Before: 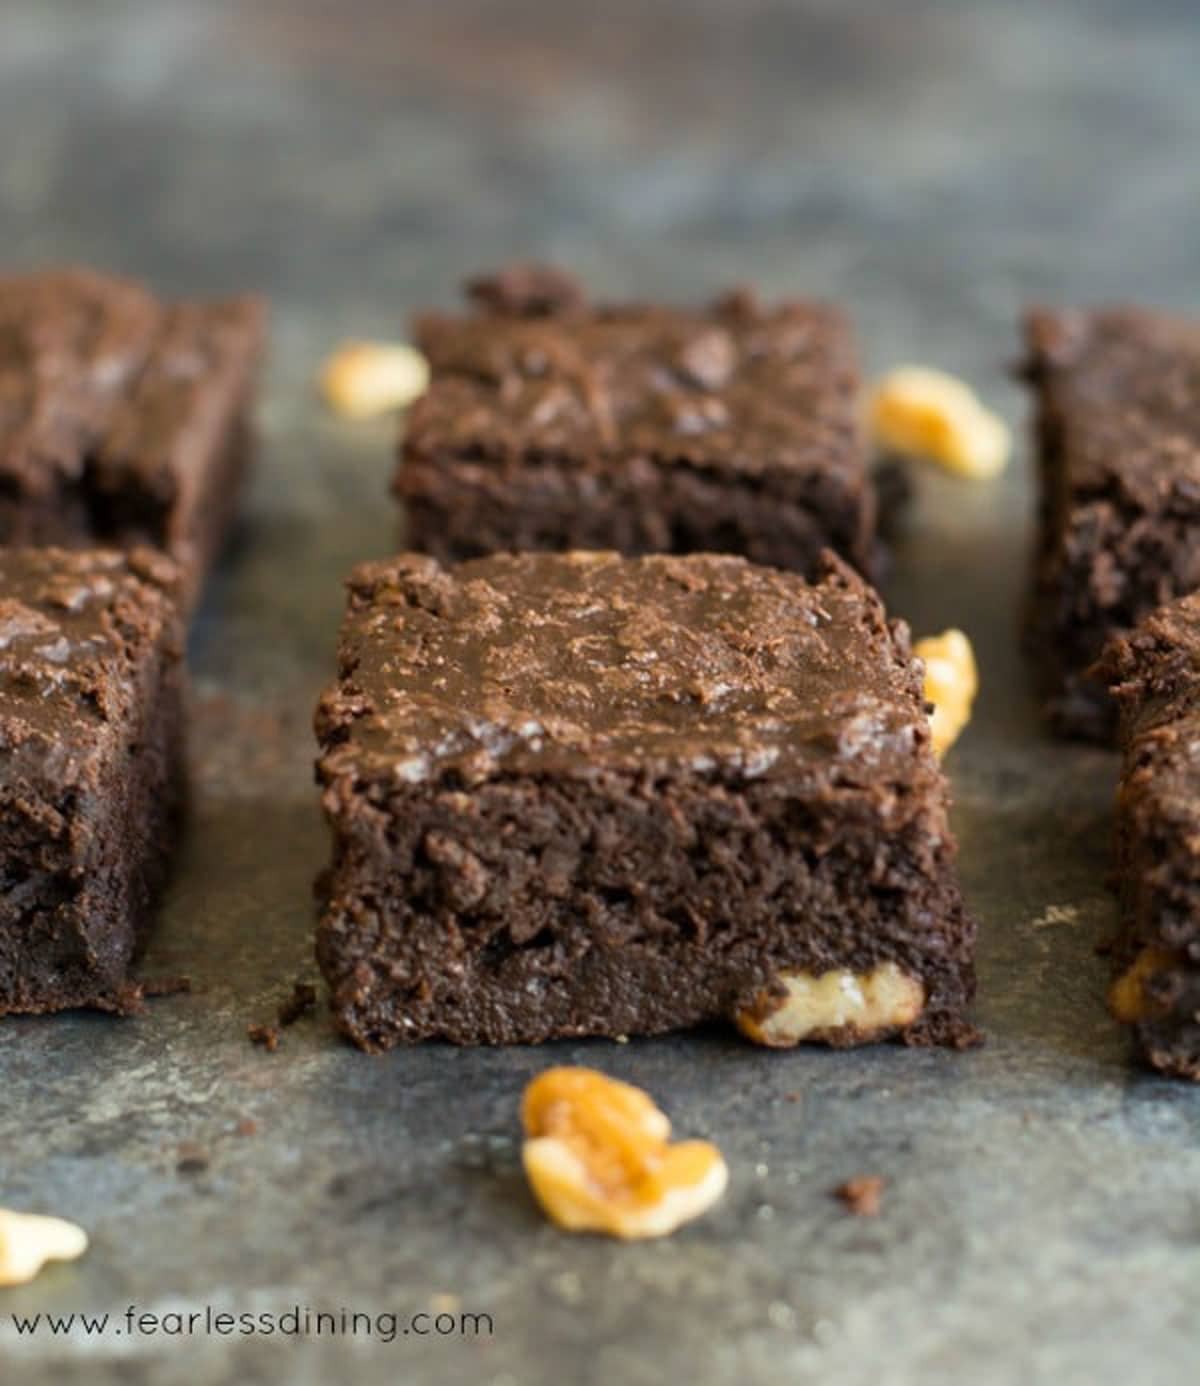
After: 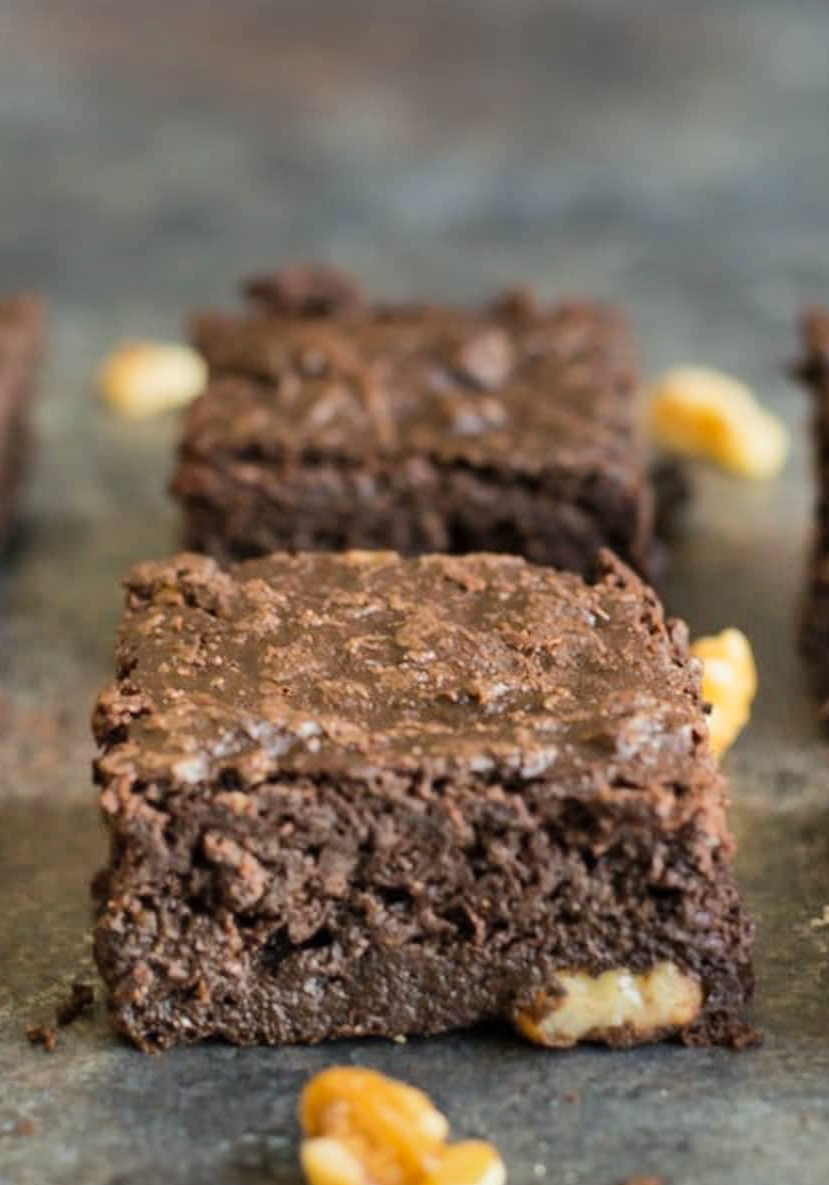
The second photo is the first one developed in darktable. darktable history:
crop: left 18.515%, right 12.344%, bottom 14.468%
shadows and highlights: radius 124.52, shadows 99.55, white point adjustment -2.95, highlights -99.81, soften with gaussian
